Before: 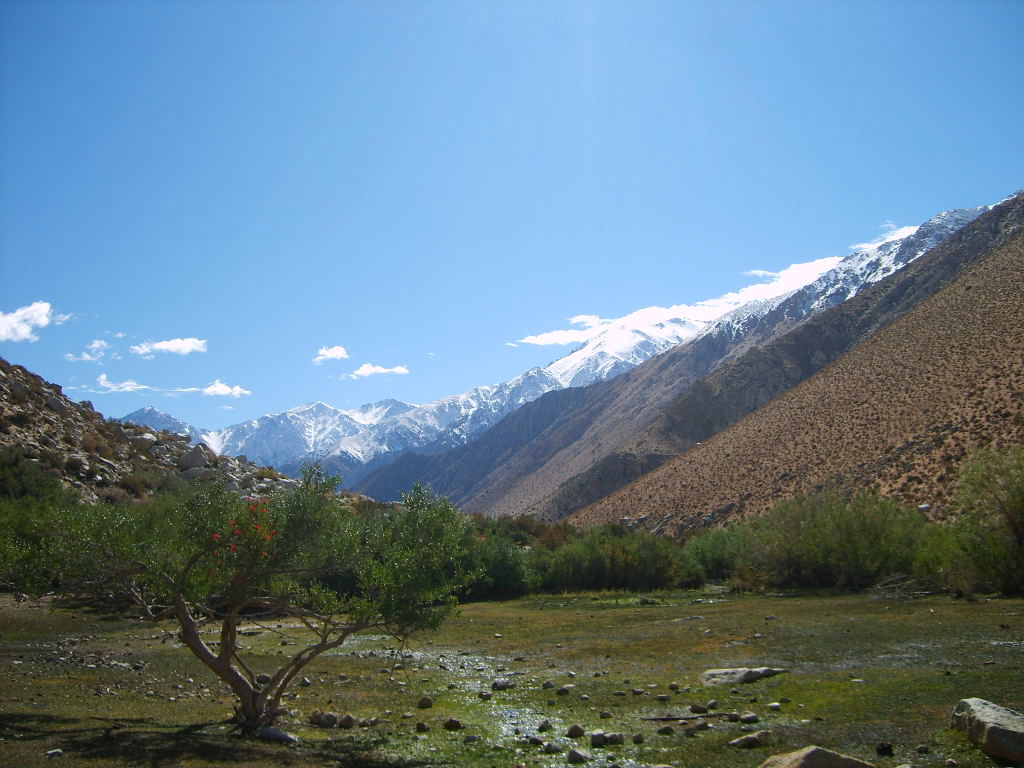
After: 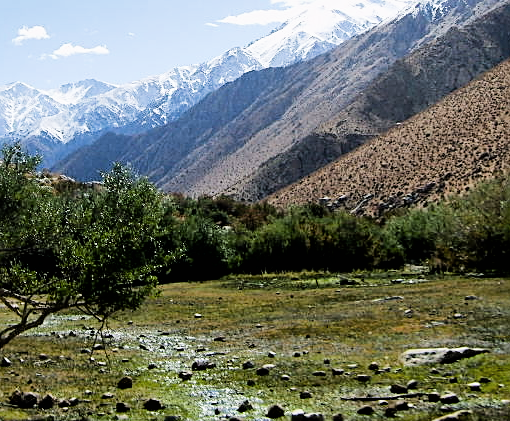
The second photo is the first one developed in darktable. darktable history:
filmic rgb: black relative exposure -5.1 EV, white relative exposure 3.56 EV, hardness 3.17, contrast 1.409, highlights saturation mix -48.76%
tone equalizer: on, module defaults
exposure: black level correction 0.012, exposure 0.702 EV, compensate highlight preservation false
shadows and highlights: soften with gaussian
crop: left 29.33%, top 41.691%, right 20.837%, bottom 3.474%
sharpen: on, module defaults
